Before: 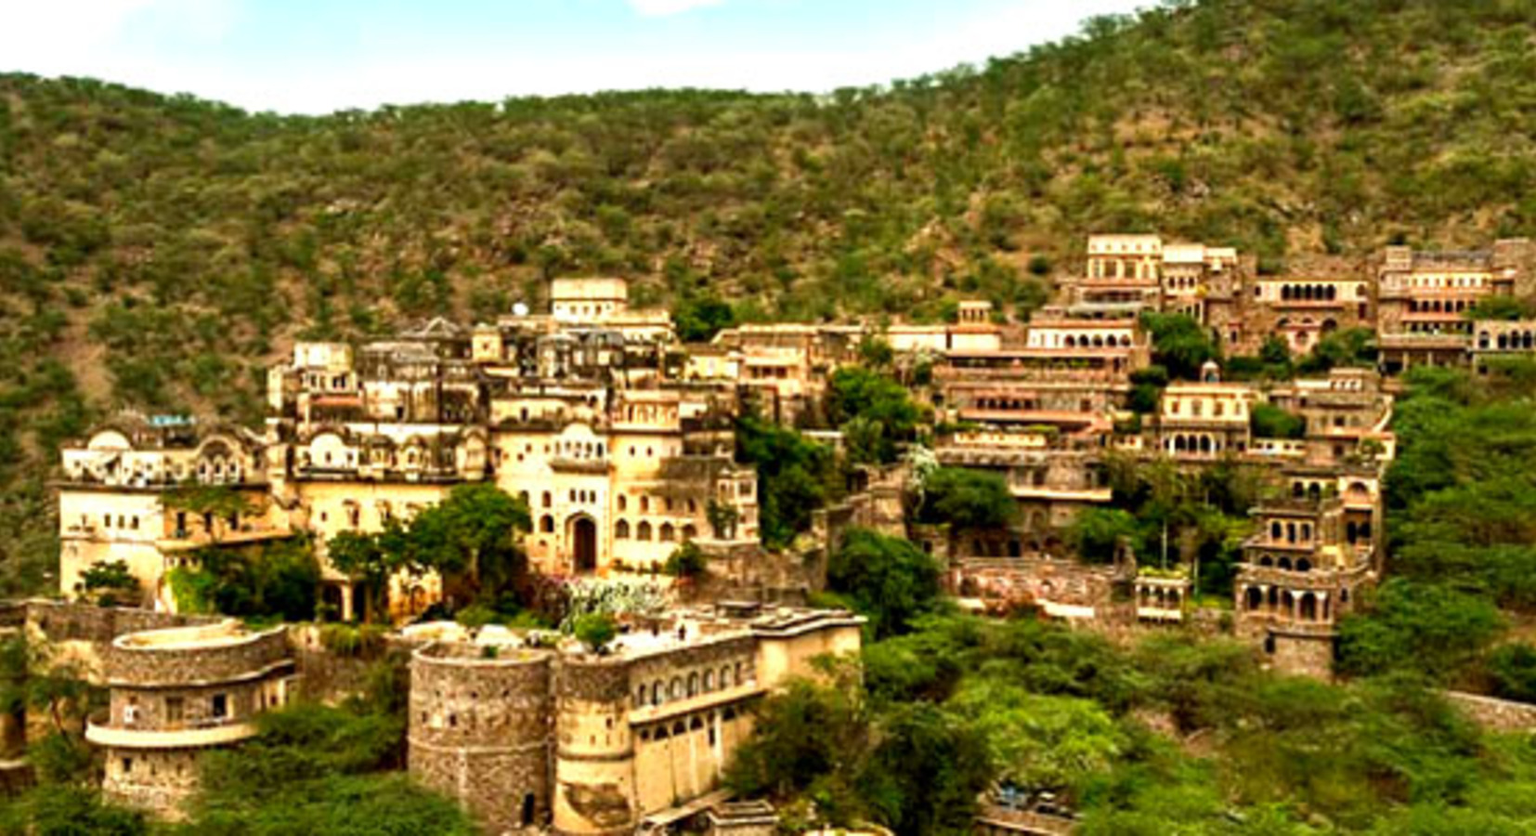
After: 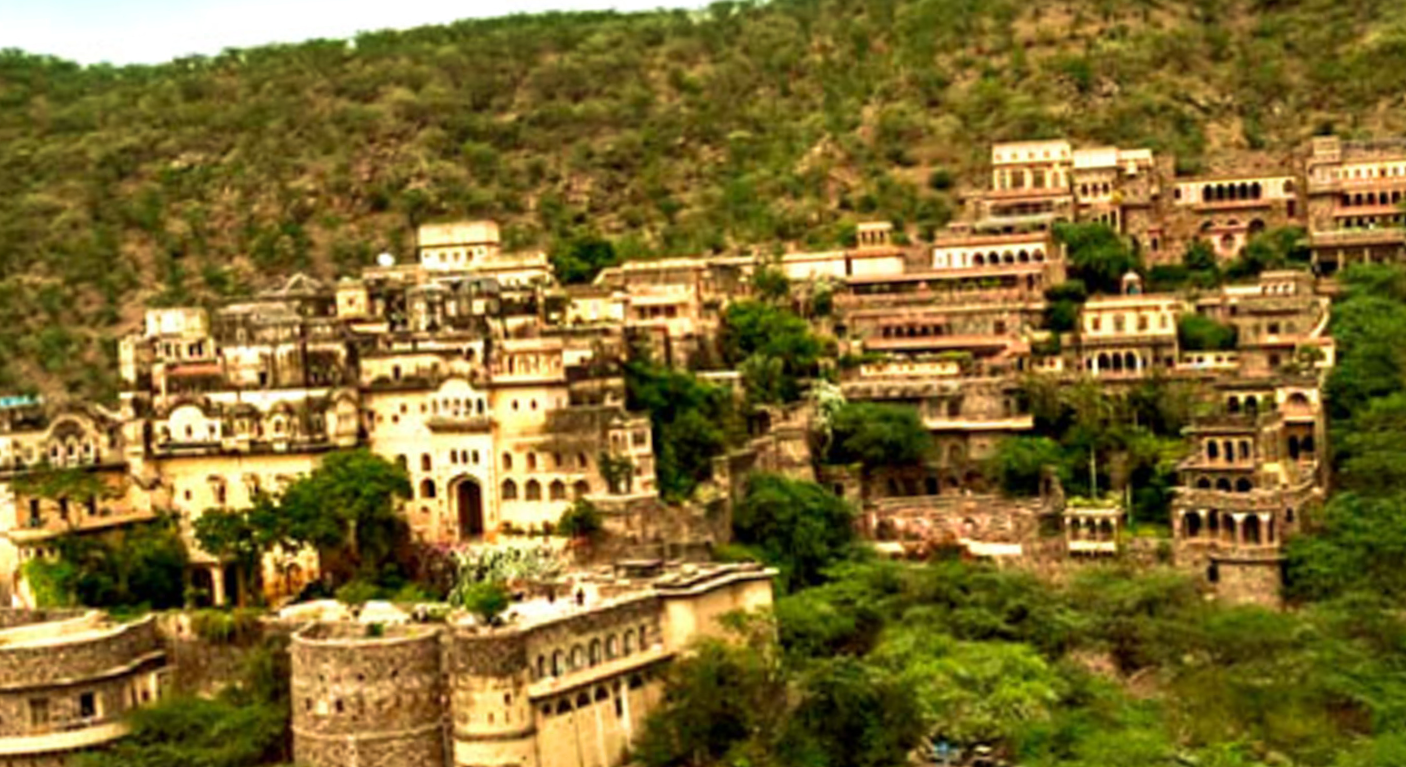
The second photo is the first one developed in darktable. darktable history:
velvia: strength 44.36%
crop and rotate: angle 3.36°, left 5.975%, top 5.676%
tone equalizer: -7 EV 0.122 EV, edges refinement/feathering 500, mask exposure compensation -1.57 EV, preserve details no
